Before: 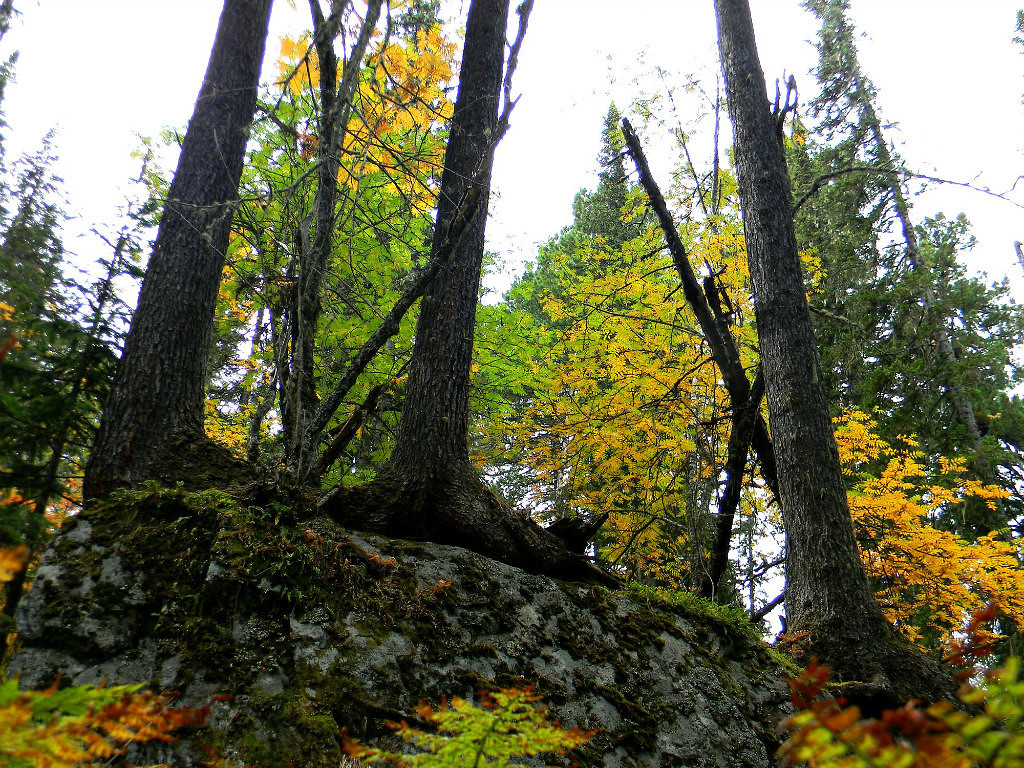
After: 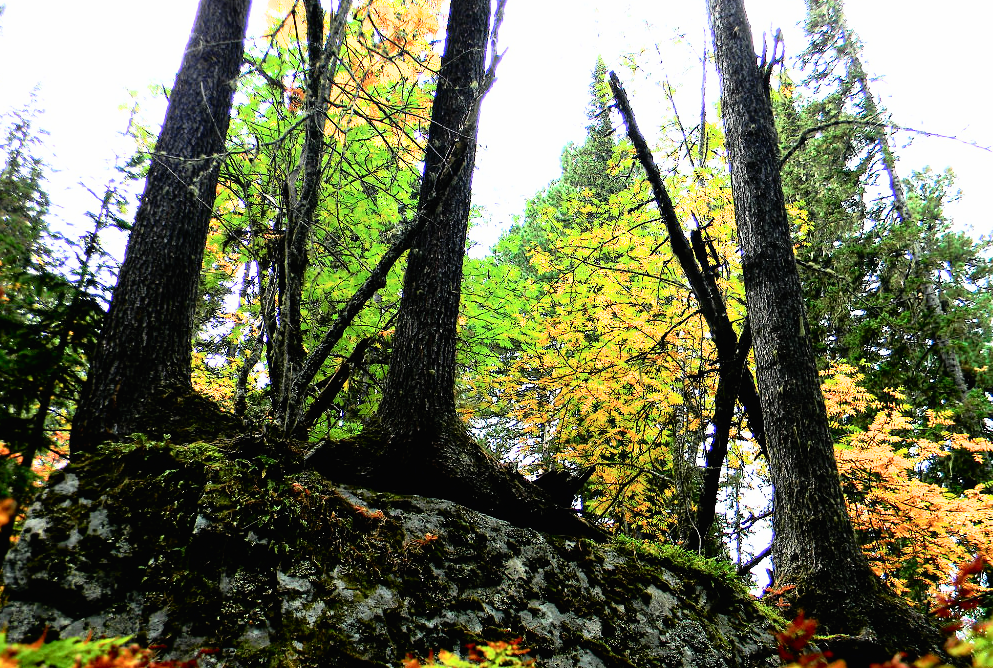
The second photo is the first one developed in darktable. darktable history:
crop: left 1.277%, top 6.146%, right 1.699%, bottom 6.857%
filmic rgb: black relative exposure -16 EV, white relative exposure 6.26 EV, hardness 5.02, contrast 1.343
tone curve: curves: ch0 [(0, 0.01) (0.037, 0.032) (0.131, 0.108) (0.275, 0.286) (0.483, 0.517) (0.61, 0.661) (0.697, 0.768) (0.797, 0.876) (0.888, 0.952) (0.997, 0.995)]; ch1 [(0, 0) (0.312, 0.262) (0.425, 0.402) (0.5, 0.5) (0.527, 0.532) (0.556, 0.585) (0.683, 0.706) (0.746, 0.77) (1, 1)]; ch2 [(0, 0) (0.223, 0.185) (0.333, 0.284) (0.432, 0.4) (0.502, 0.502) (0.525, 0.527) (0.545, 0.564) (0.587, 0.613) (0.636, 0.654) (0.711, 0.729) (0.845, 0.855) (0.998, 0.977)], color space Lab, independent channels, preserve colors none
exposure: exposure 0.761 EV, compensate highlight preservation false
